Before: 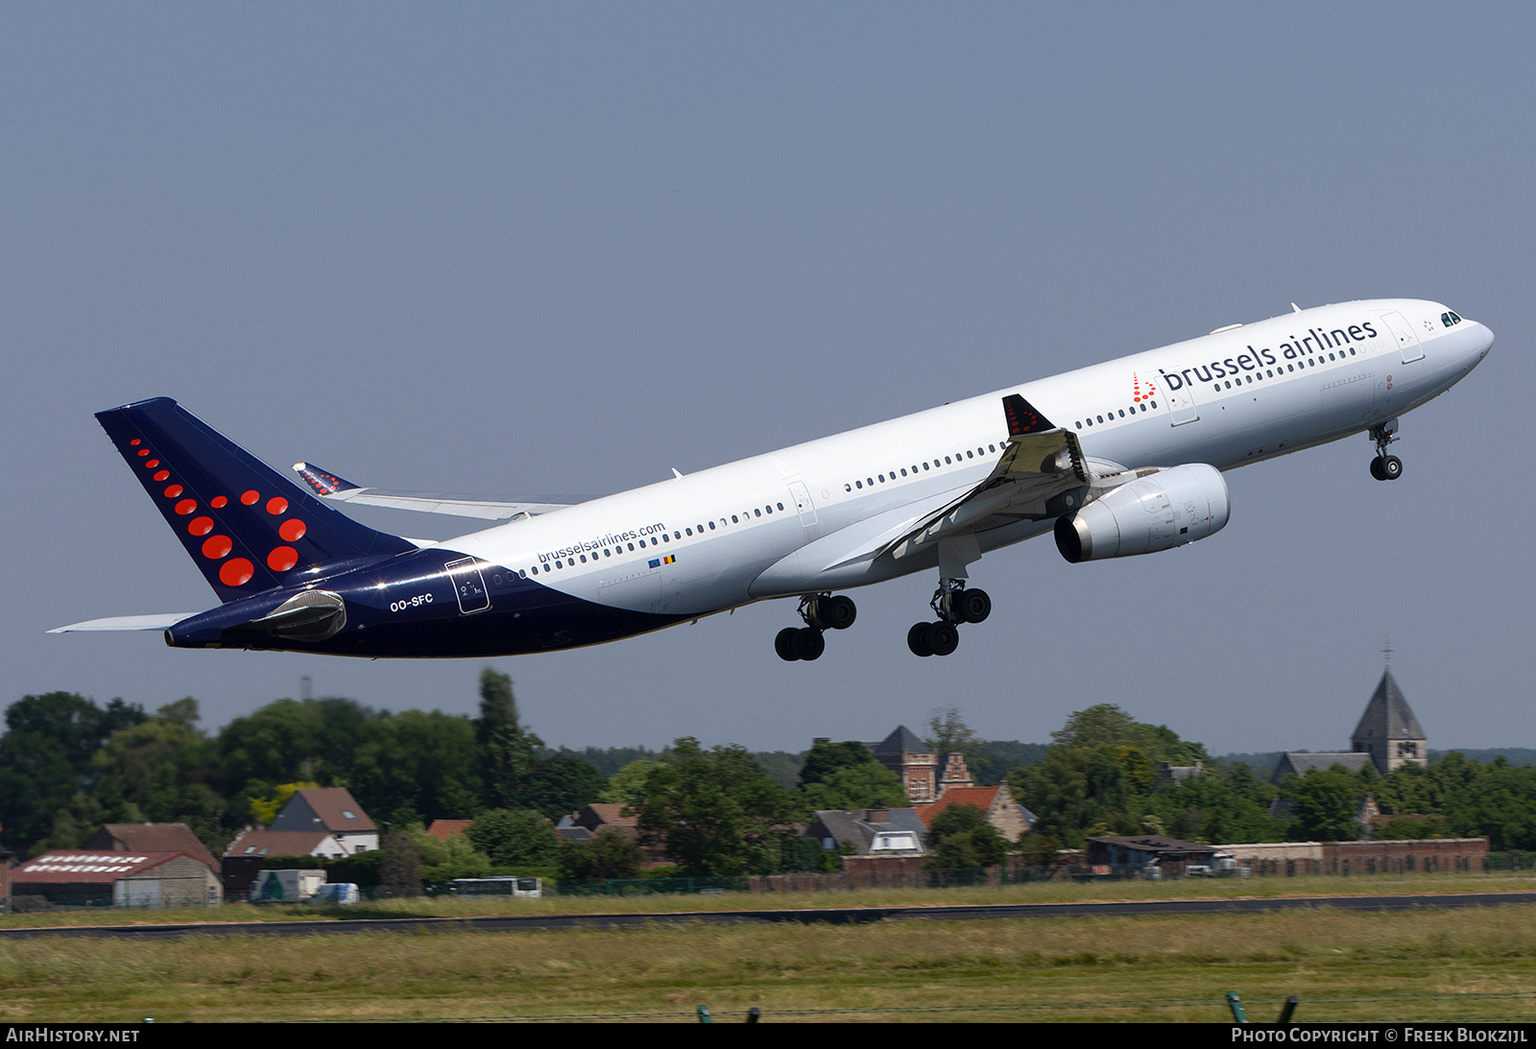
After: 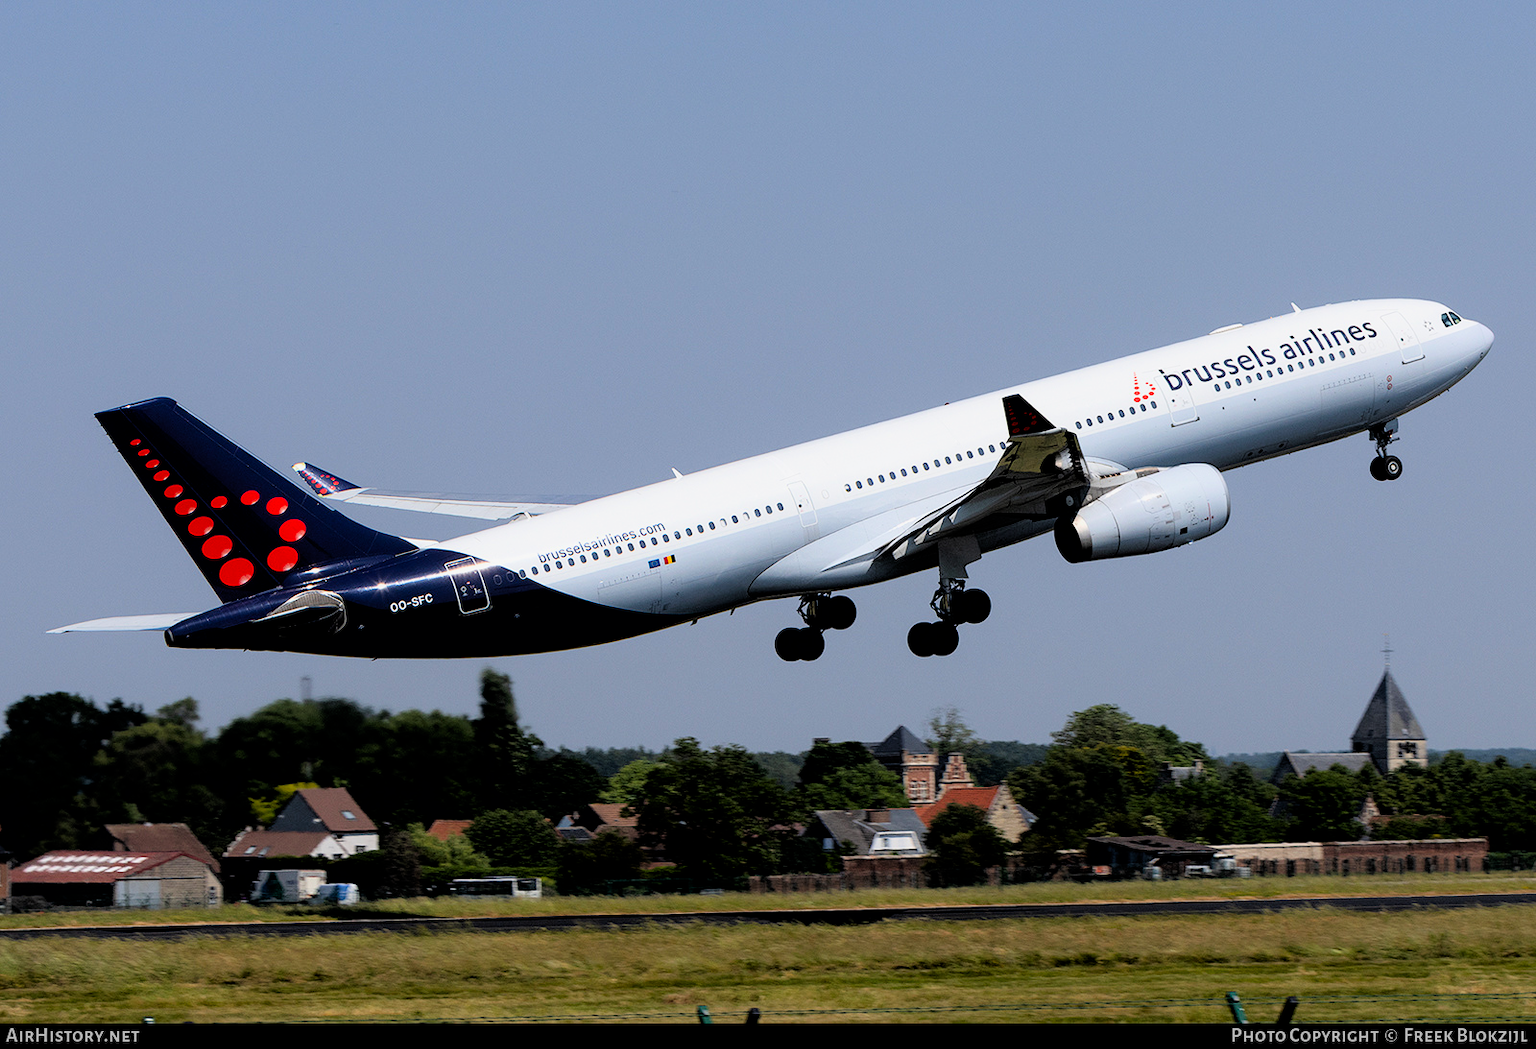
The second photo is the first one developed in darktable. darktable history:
filmic rgb: black relative exposure -3.82 EV, white relative exposure 3.48 EV, hardness 2.66, contrast 1.104
tone equalizer: -8 EV -0.418 EV, -7 EV -0.393 EV, -6 EV -0.372 EV, -5 EV -0.24 EV, -3 EV 0.221 EV, -2 EV 0.34 EV, -1 EV 0.405 EV, +0 EV 0.417 EV, mask exposure compensation -0.512 EV
contrast brightness saturation: contrast 0.086, saturation 0.282
